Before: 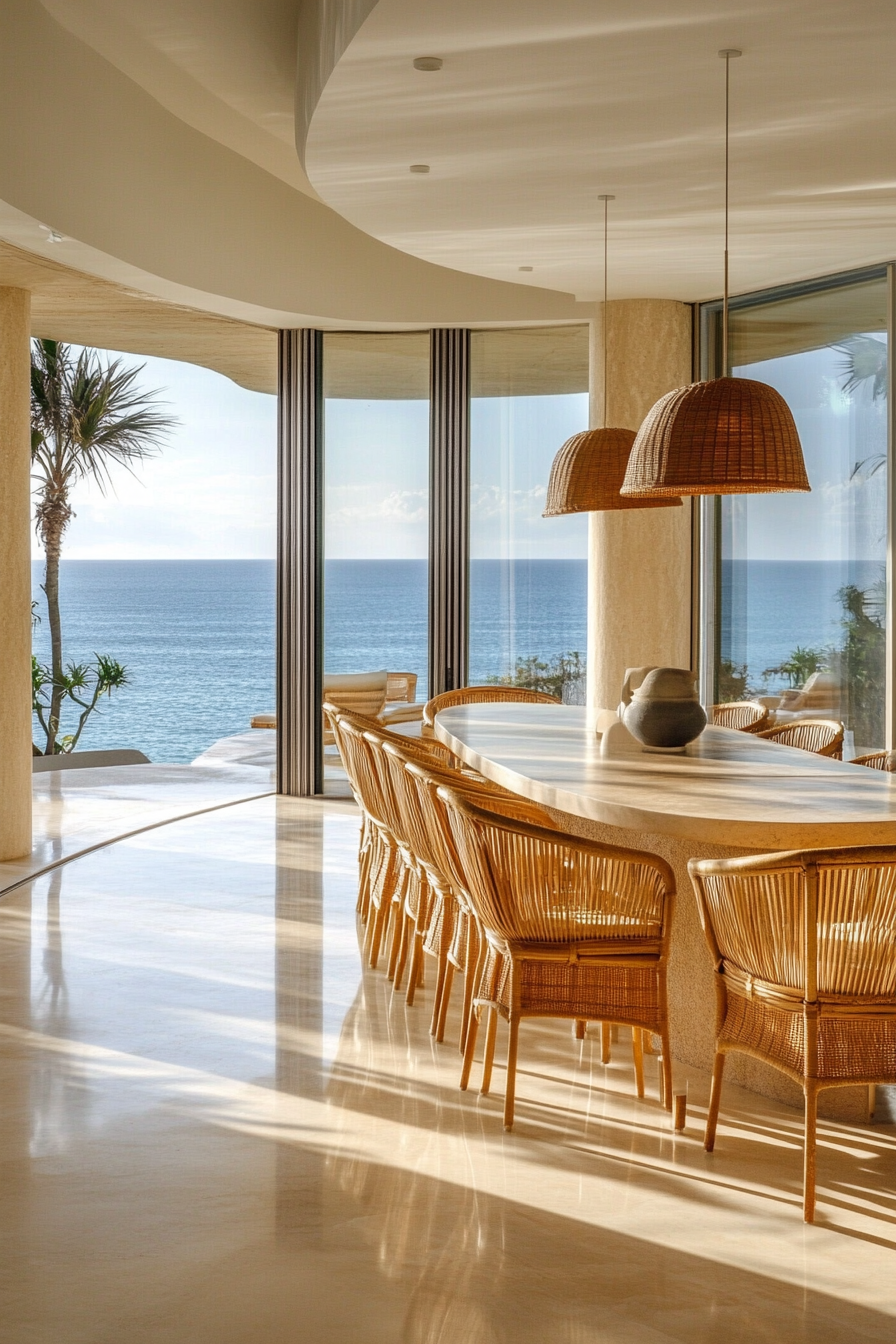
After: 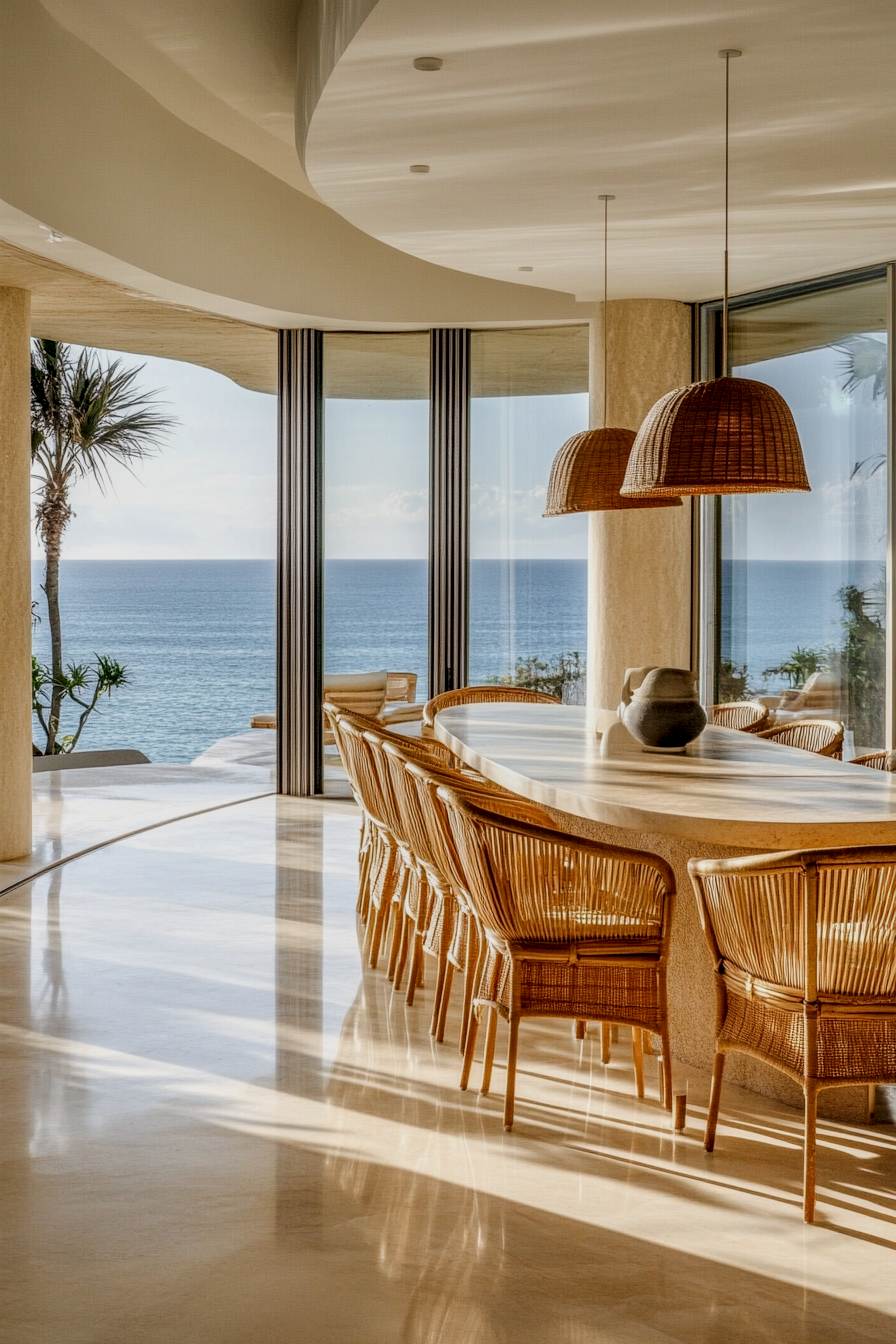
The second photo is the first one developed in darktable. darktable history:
local contrast: highlights 21%, detail 150%
filmic rgb: black relative exposure -7.65 EV, white relative exposure 4.56 EV, hardness 3.61
